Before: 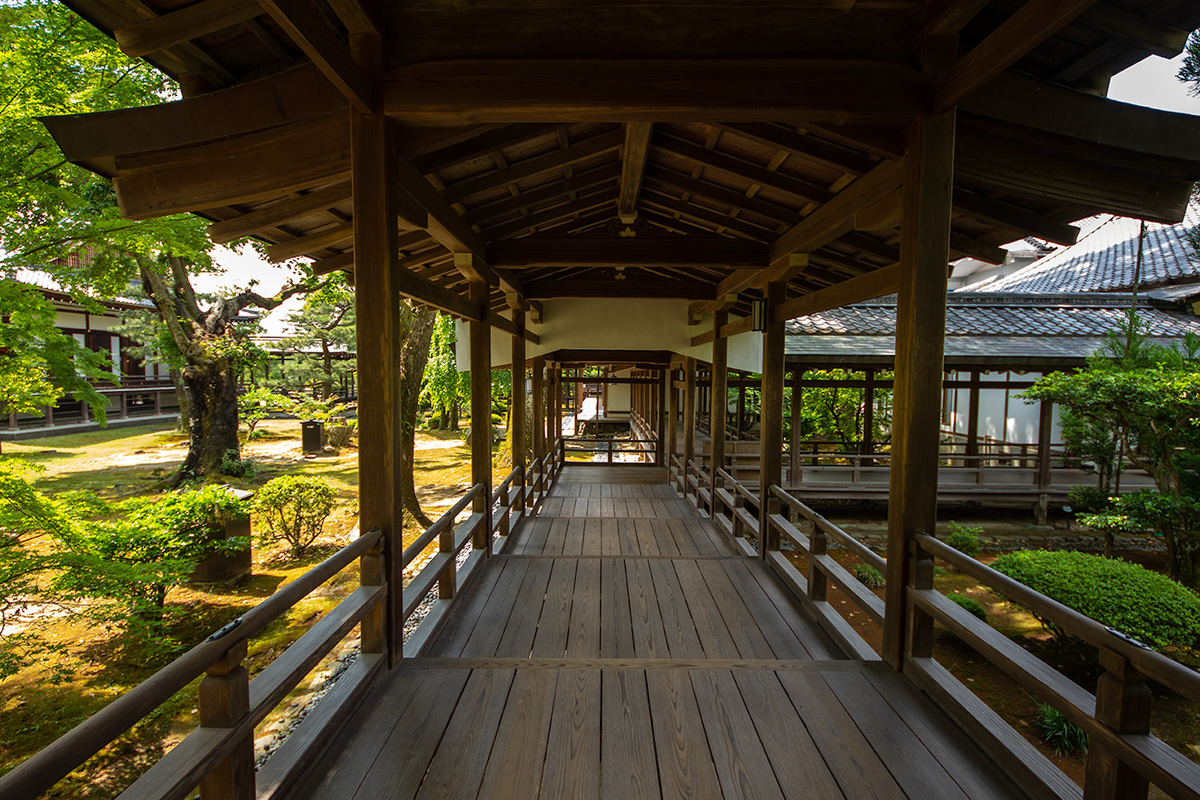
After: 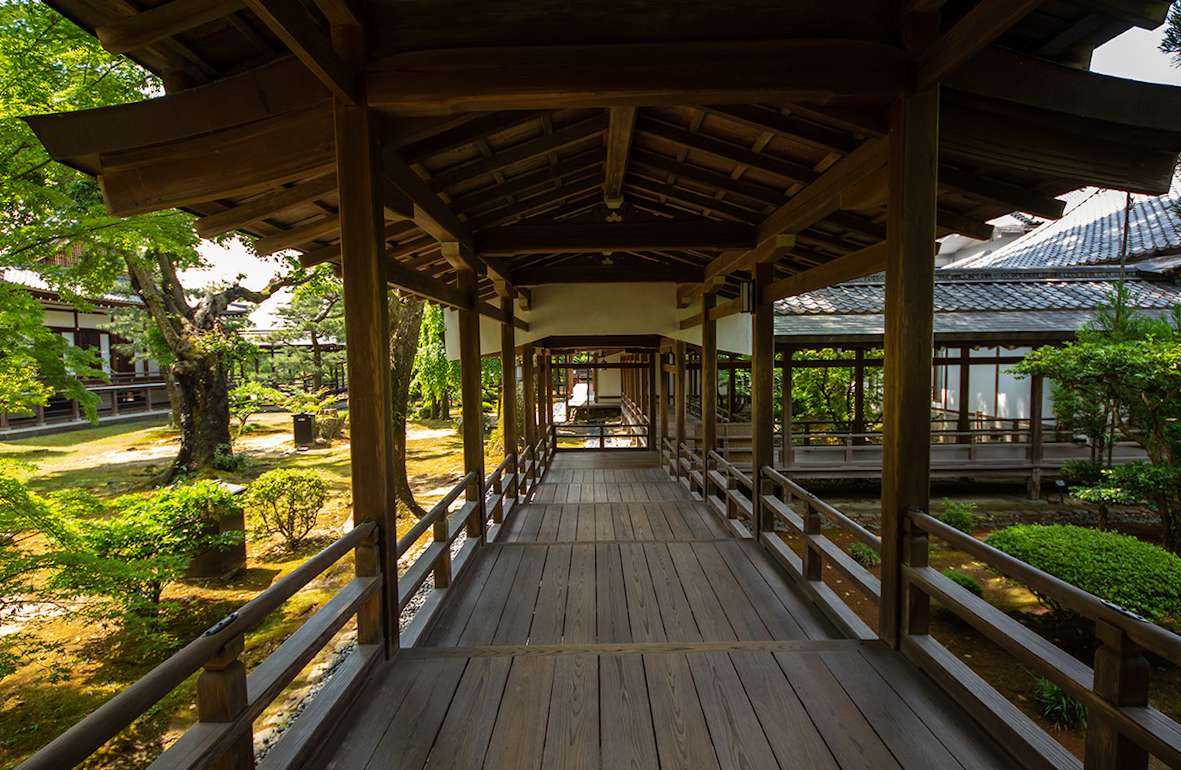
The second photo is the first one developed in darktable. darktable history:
rotate and perspective: rotation -1.42°, crop left 0.016, crop right 0.984, crop top 0.035, crop bottom 0.965
